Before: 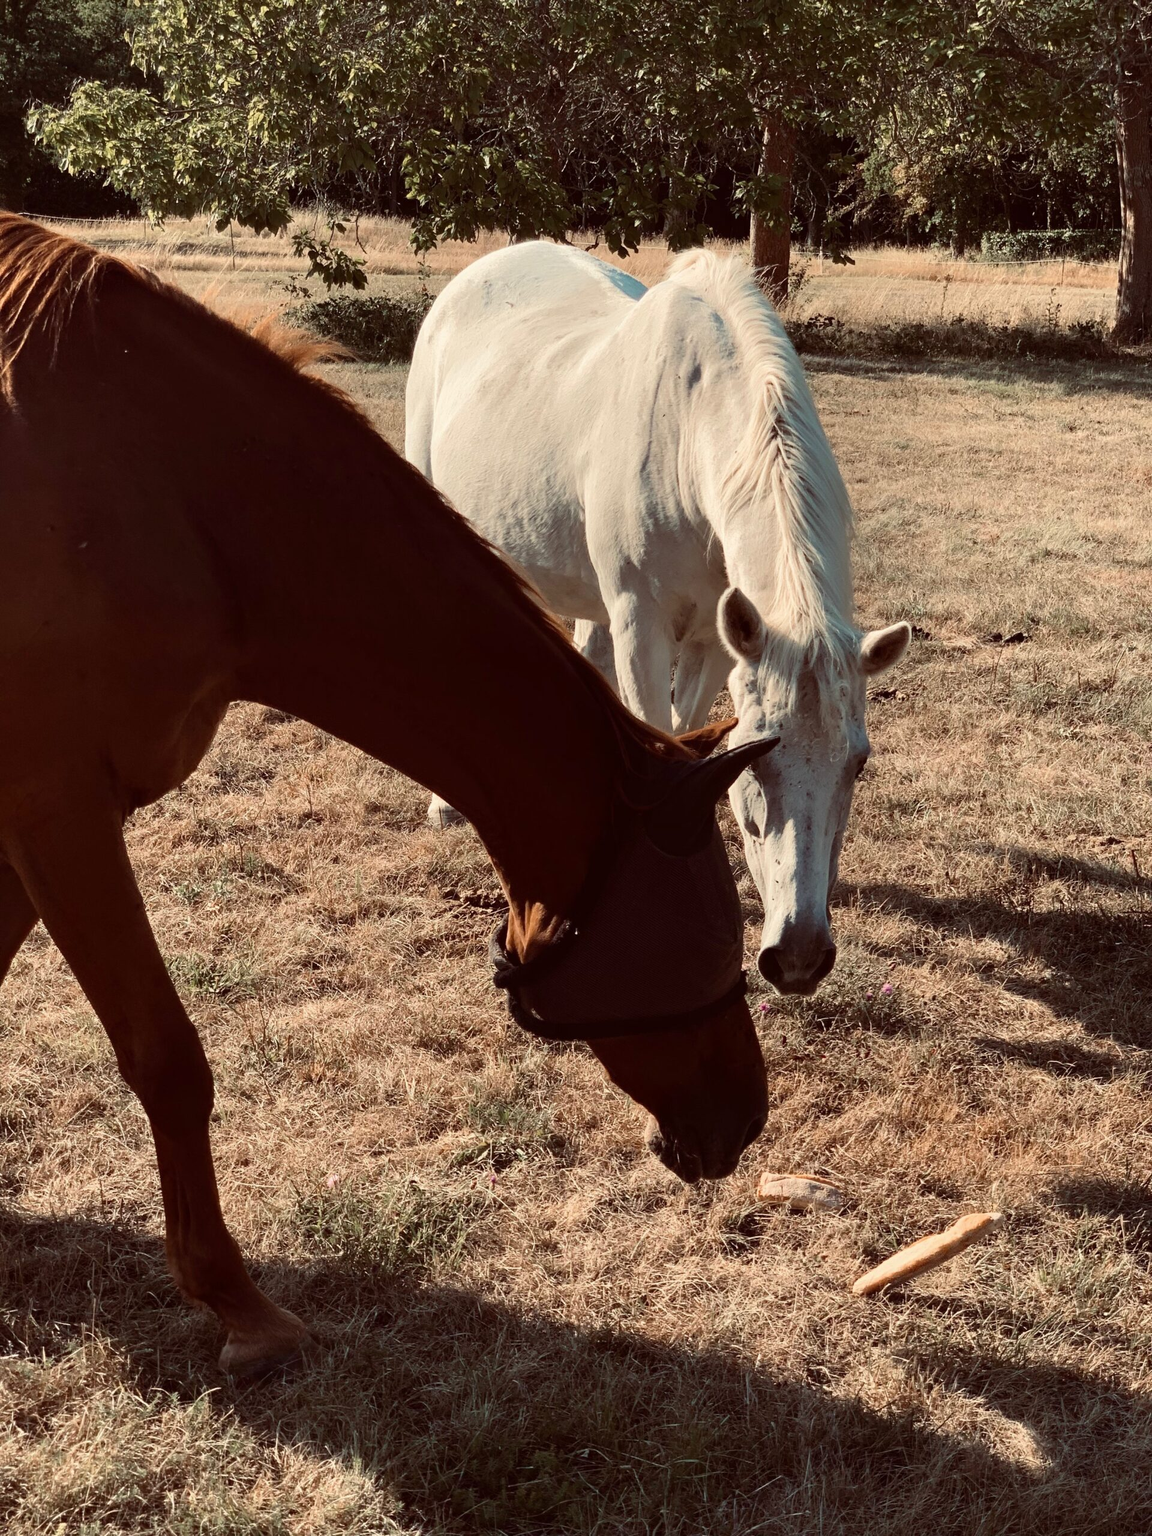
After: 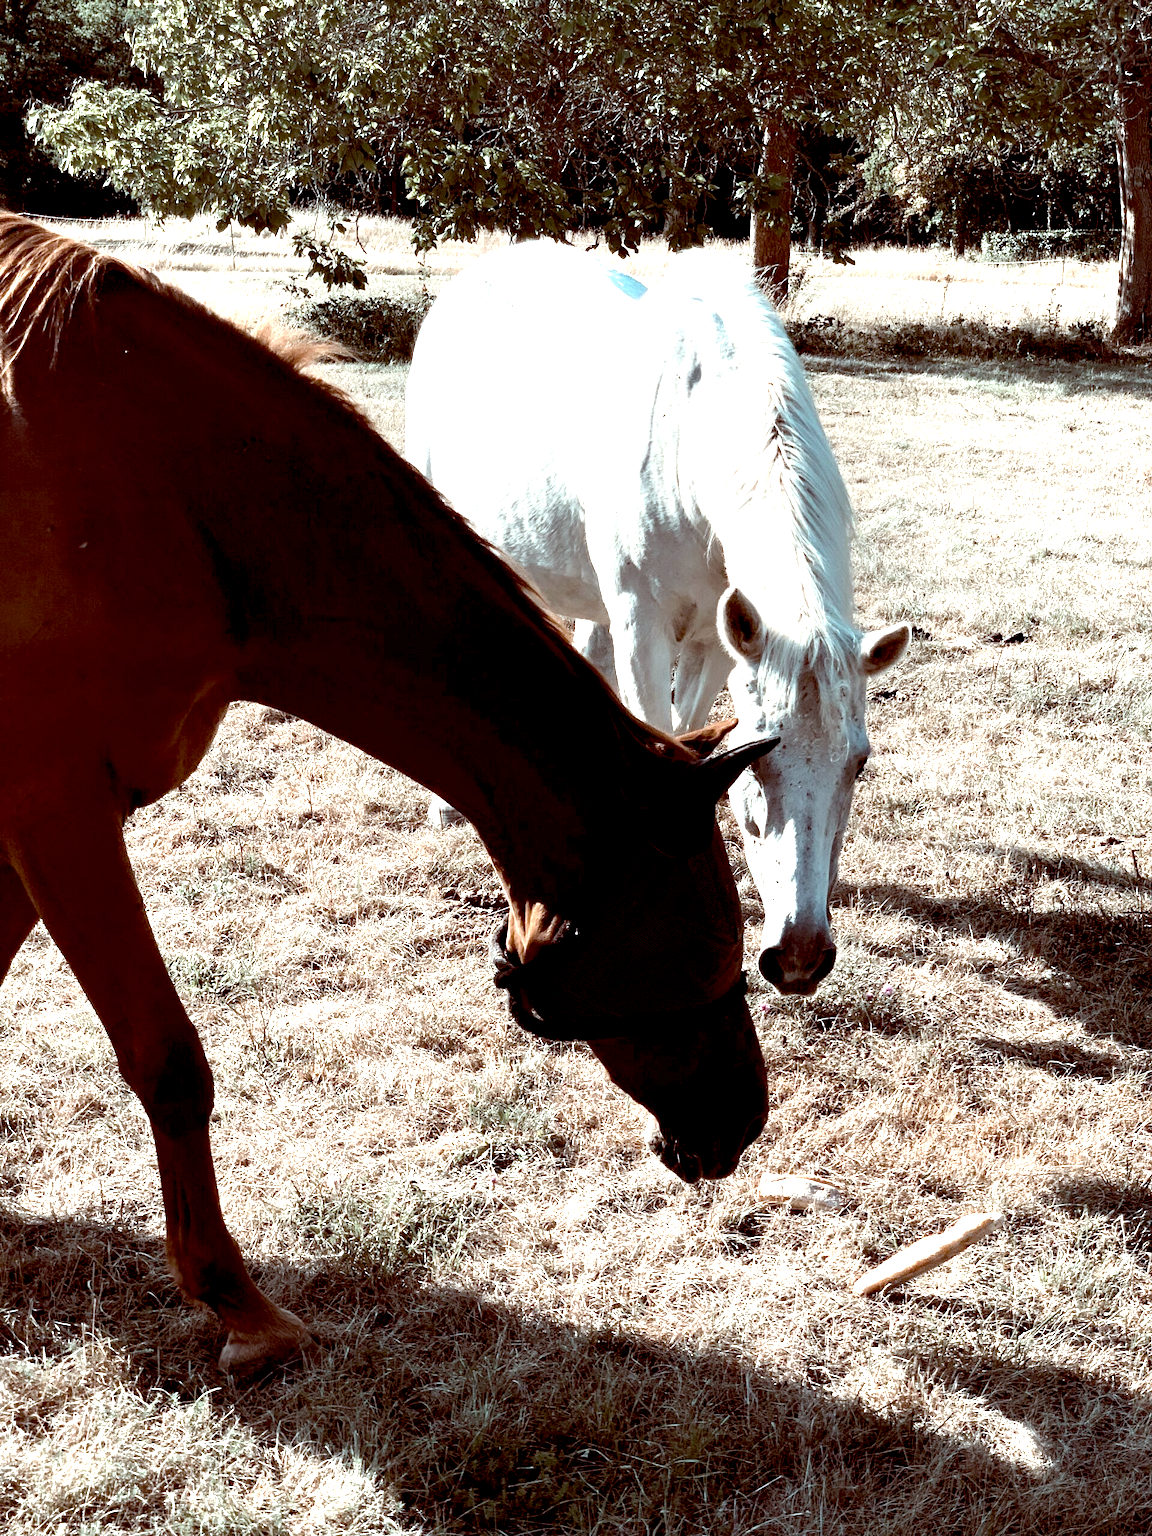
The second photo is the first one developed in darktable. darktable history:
color correction: highlights a* -12.64, highlights b* -18.1, saturation 0.7
exposure: black level correction 0.009, exposure 1.425 EV, compensate highlight preservation false
